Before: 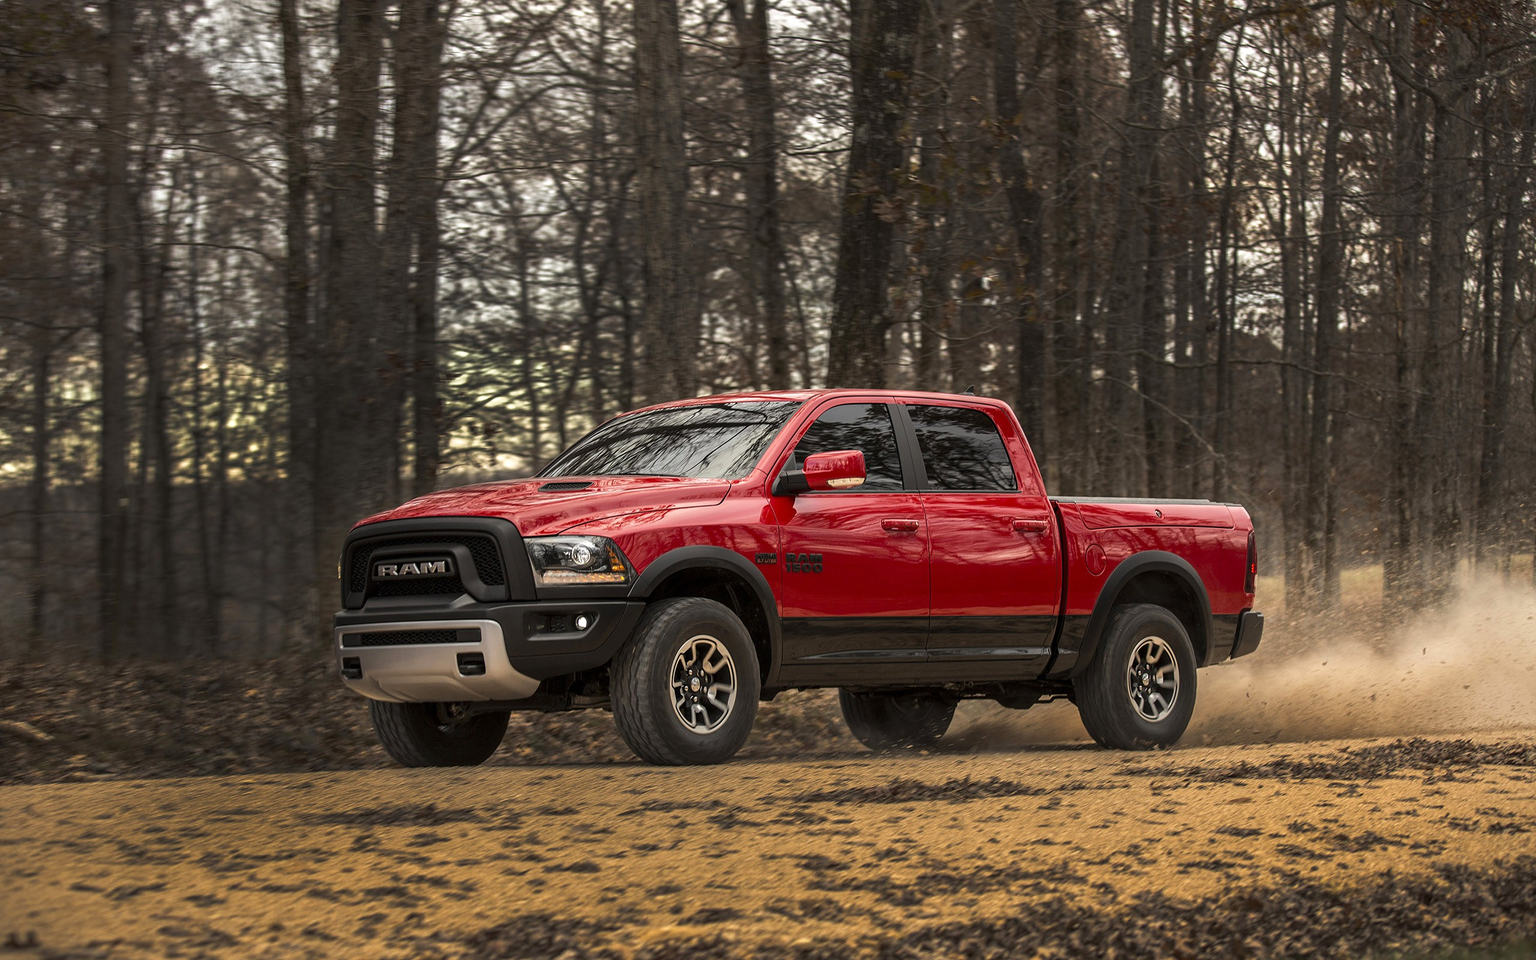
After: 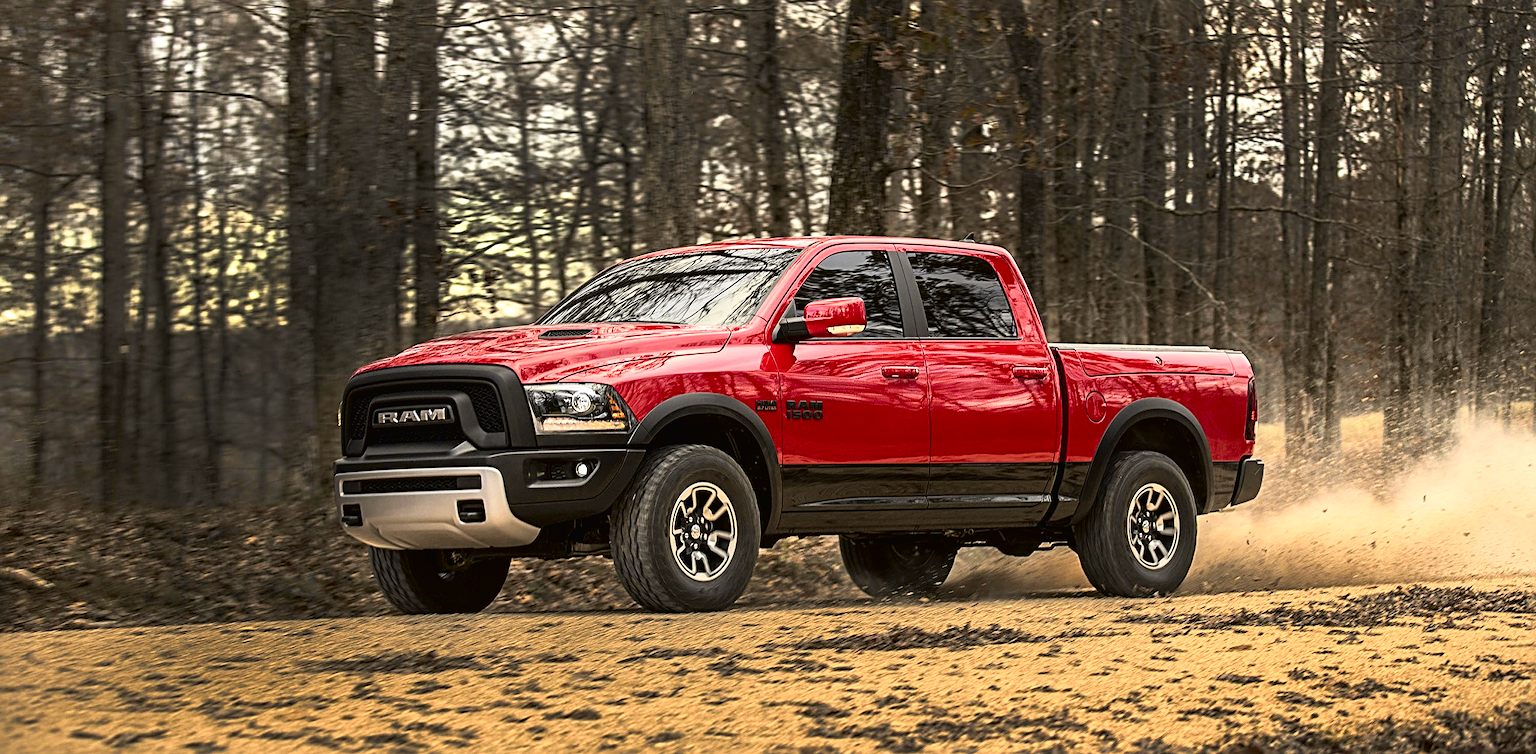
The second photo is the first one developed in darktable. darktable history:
crop and rotate: top 15.957%, bottom 5.439%
tone curve: curves: ch0 [(0, 0.013) (0.054, 0.018) (0.205, 0.191) (0.289, 0.292) (0.39, 0.424) (0.493, 0.551) (0.647, 0.752) (0.778, 0.895) (1, 0.998)]; ch1 [(0, 0) (0.385, 0.343) (0.439, 0.415) (0.494, 0.495) (0.501, 0.501) (0.51, 0.509) (0.54, 0.546) (0.586, 0.606) (0.66, 0.701) (0.783, 0.804) (1, 1)]; ch2 [(0, 0) (0.32, 0.281) (0.403, 0.399) (0.441, 0.428) (0.47, 0.469) (0.498, 0.496) (0.524, 0.538) (0.566, 0.579) (0.633, 0.665) (0.7, 0.711) (1, 1)], color space Lab, independent channels, preserve colors none
sharpen: radius 3.949
exposure: exposure 0.377 EV, compensate exposure bias true, compensate highlight preservation false
